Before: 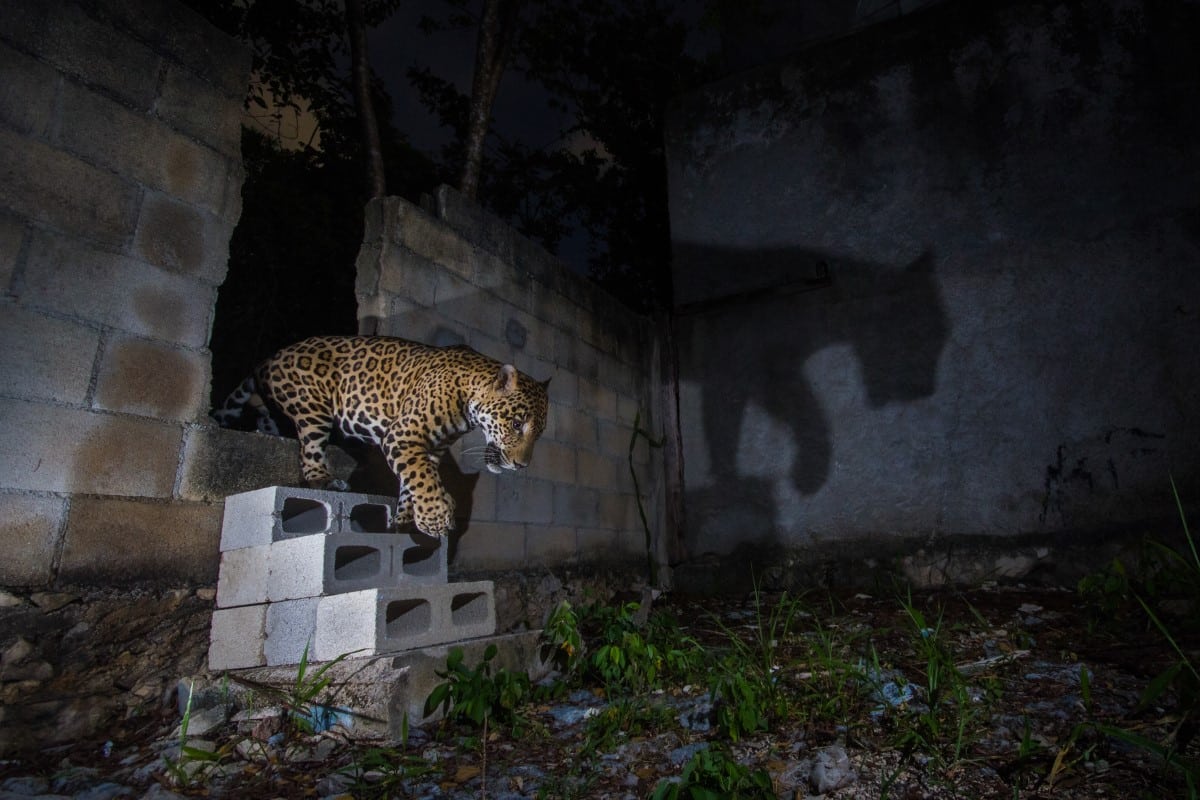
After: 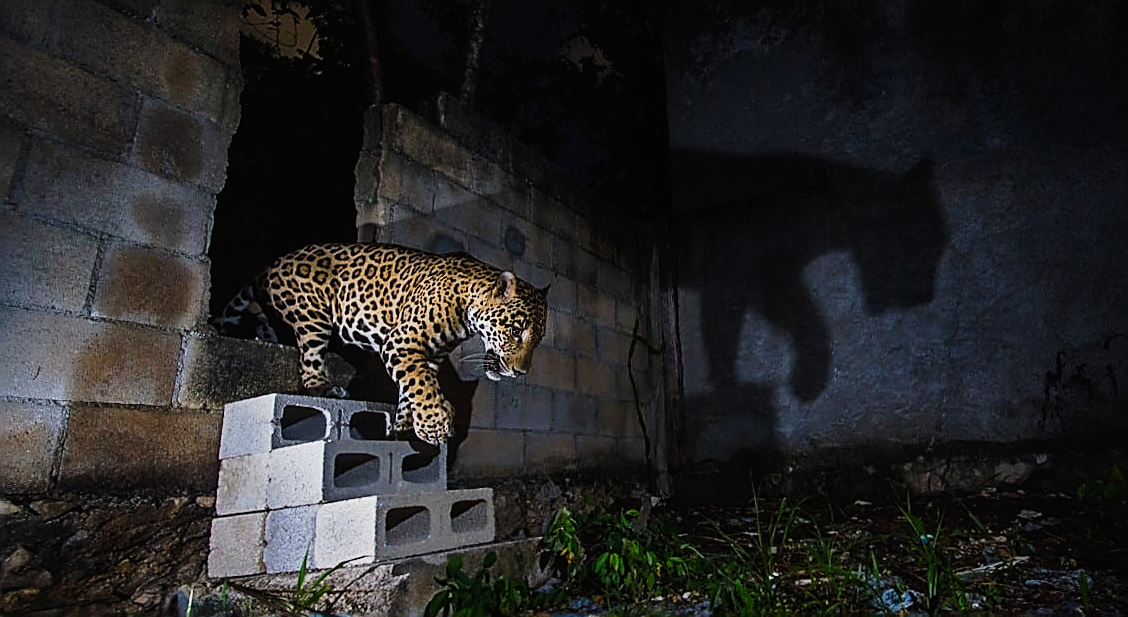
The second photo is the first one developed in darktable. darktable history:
crop and rotate: angle 0.098°, top 11.644%, right 5.733%, bottom 10.987%
sharpen: radius 1.72, amount 1.293
tone curve: curves: ch0 [(0, 0.008) (0.081, 0.044) (0.177, 0.123) (0.283, 0.253) (0.416, 0.449) (0.495, 0.524) (0.661, 0.756) (0.796, 0.859) (1, 0.951)]; ch1 [(0, 0) (0.161, 0.092) (0.35, 0.33) (0.392, 0.392) (0.427, 0.426) (0.479, 0.472) (0.505, 0.5) (0.521, 0.524) (0.567, 0.556) (0.583, 0.588) (0.625, 0.627) (0.678, 0.733) (1, 1)]; ch2 [(0, 0) (0.346, 0.362) (0.404, 0.427) (0.502, 0.499) (0.531, 0.523) (0.544, 0.561) (0.58, 0.59) (0.629, 0.642) (0.717, 0.678) (1, 1)], preserve colors none
